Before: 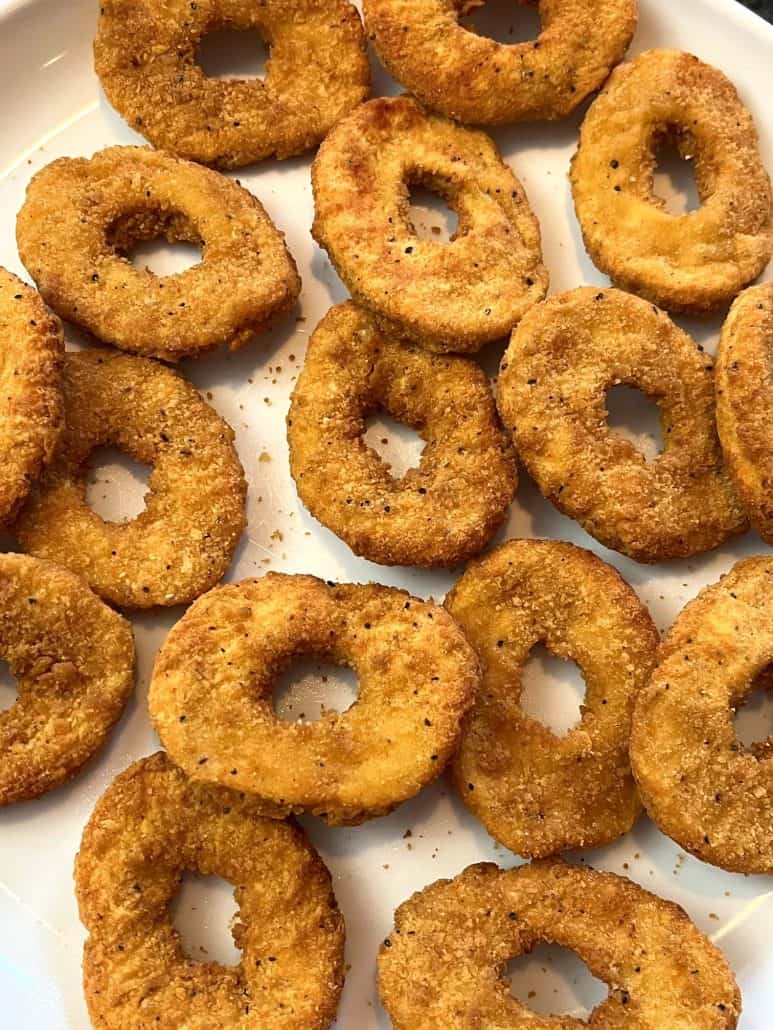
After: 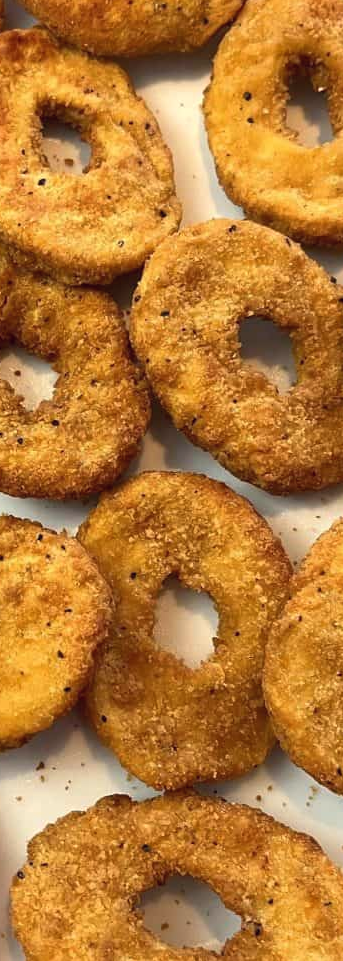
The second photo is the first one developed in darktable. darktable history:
color correction: highlights a* 0.271, highlights b* 2.65, shadows a* -1.14, shadows b* -4.21
crop: left 47.489%, top 6.643%, right 8.112%
